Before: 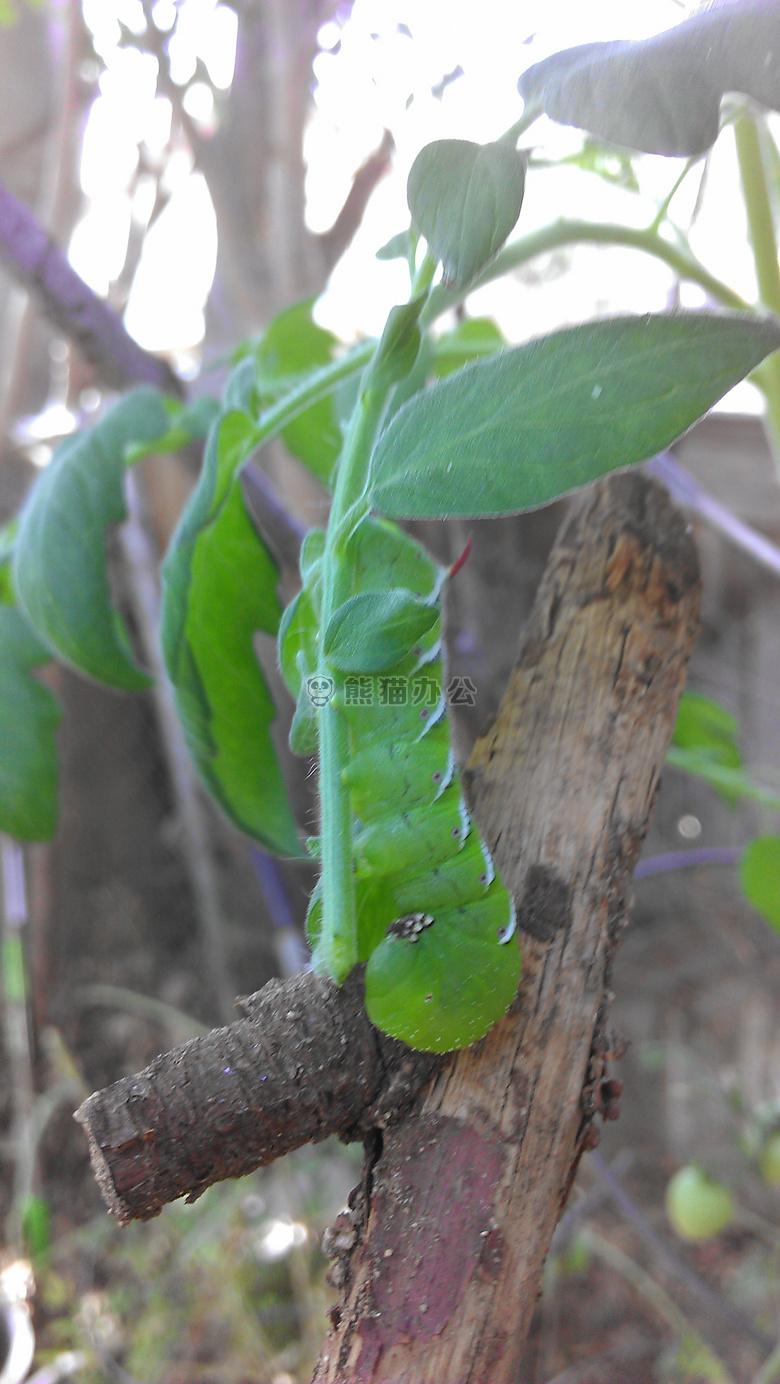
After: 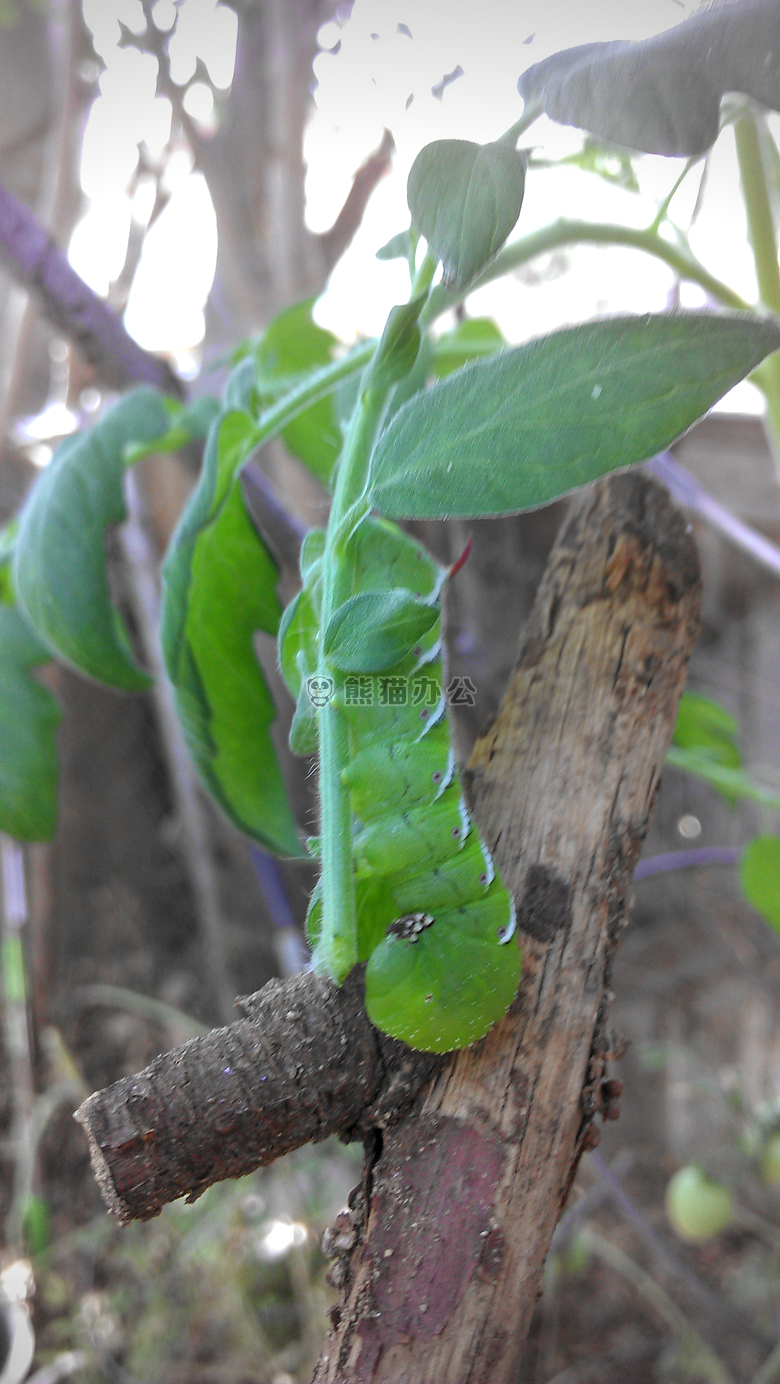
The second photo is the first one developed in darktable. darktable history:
local contrast: on, module defaults
vignetting: fall-off start 88.45%, fall-off radius 44.33%, width/height ratio 1.164
